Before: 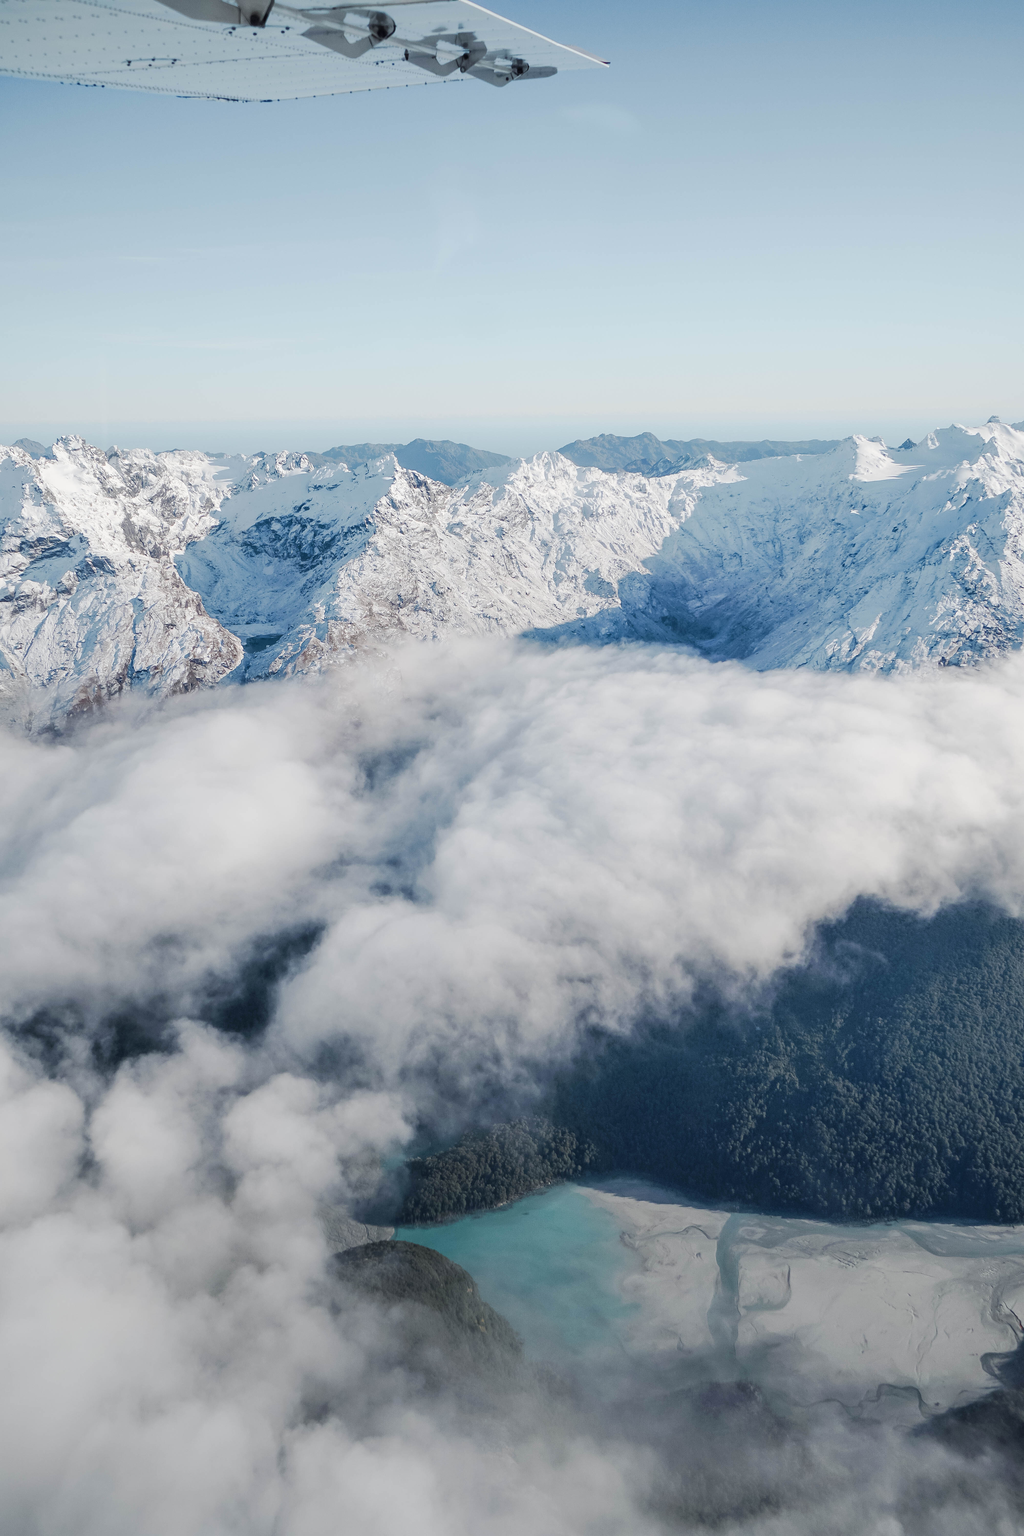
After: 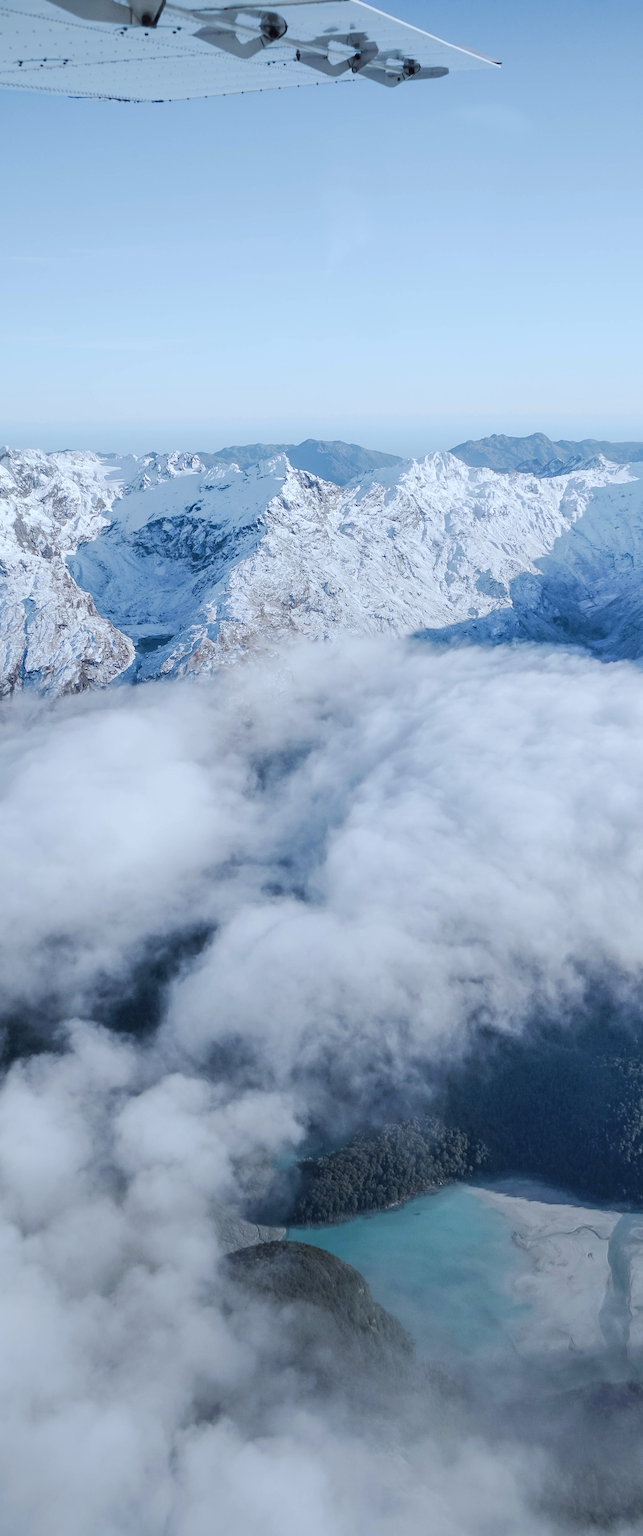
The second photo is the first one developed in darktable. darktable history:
crop: left 10.644%, right 26.528%
white balance: red 0.924, blue 1.095
